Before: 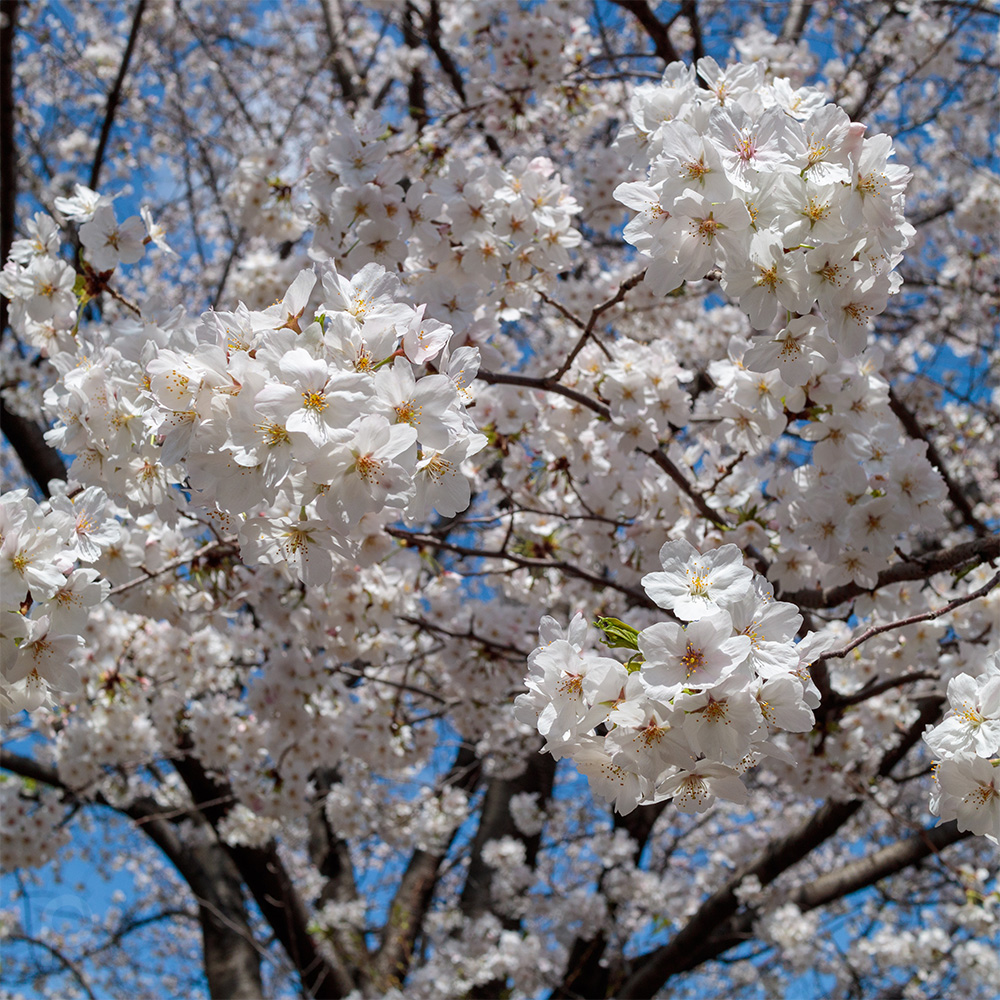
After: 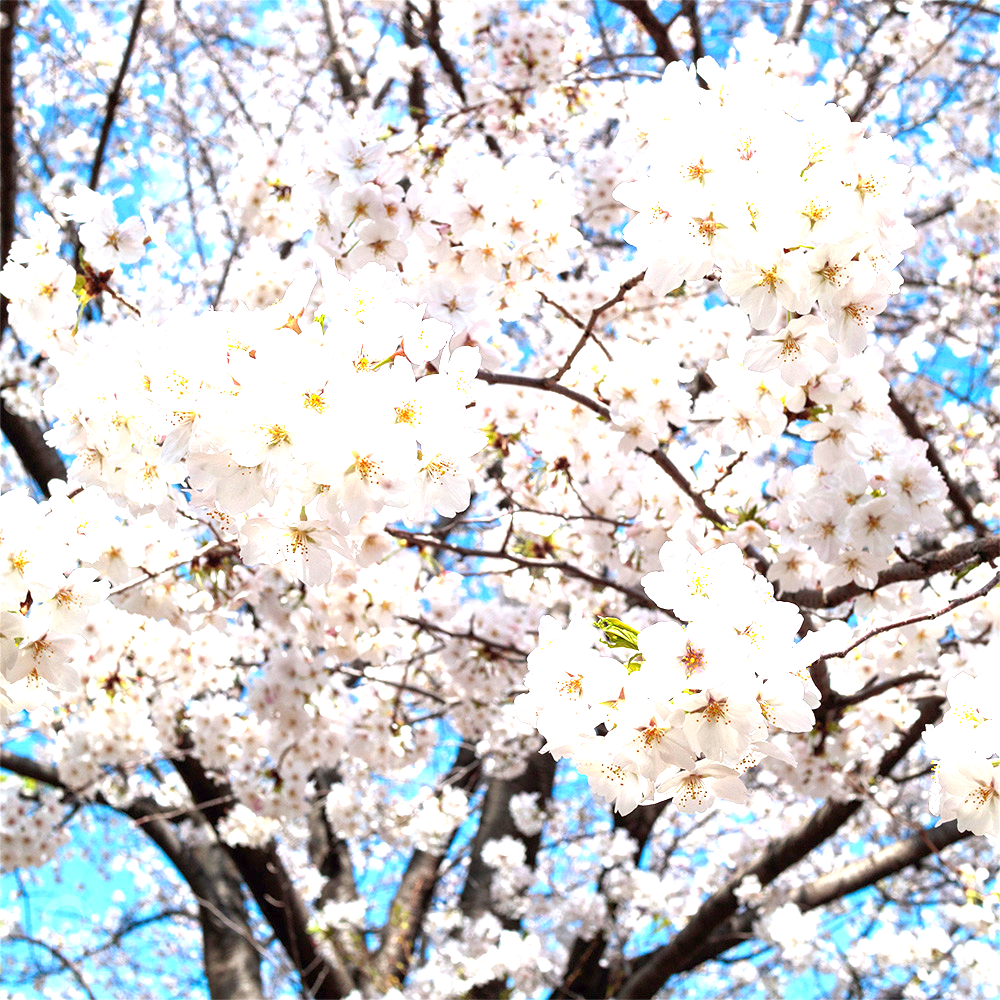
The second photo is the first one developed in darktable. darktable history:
exposure: exposure 2.01 EV, compensate highlight preservation false
